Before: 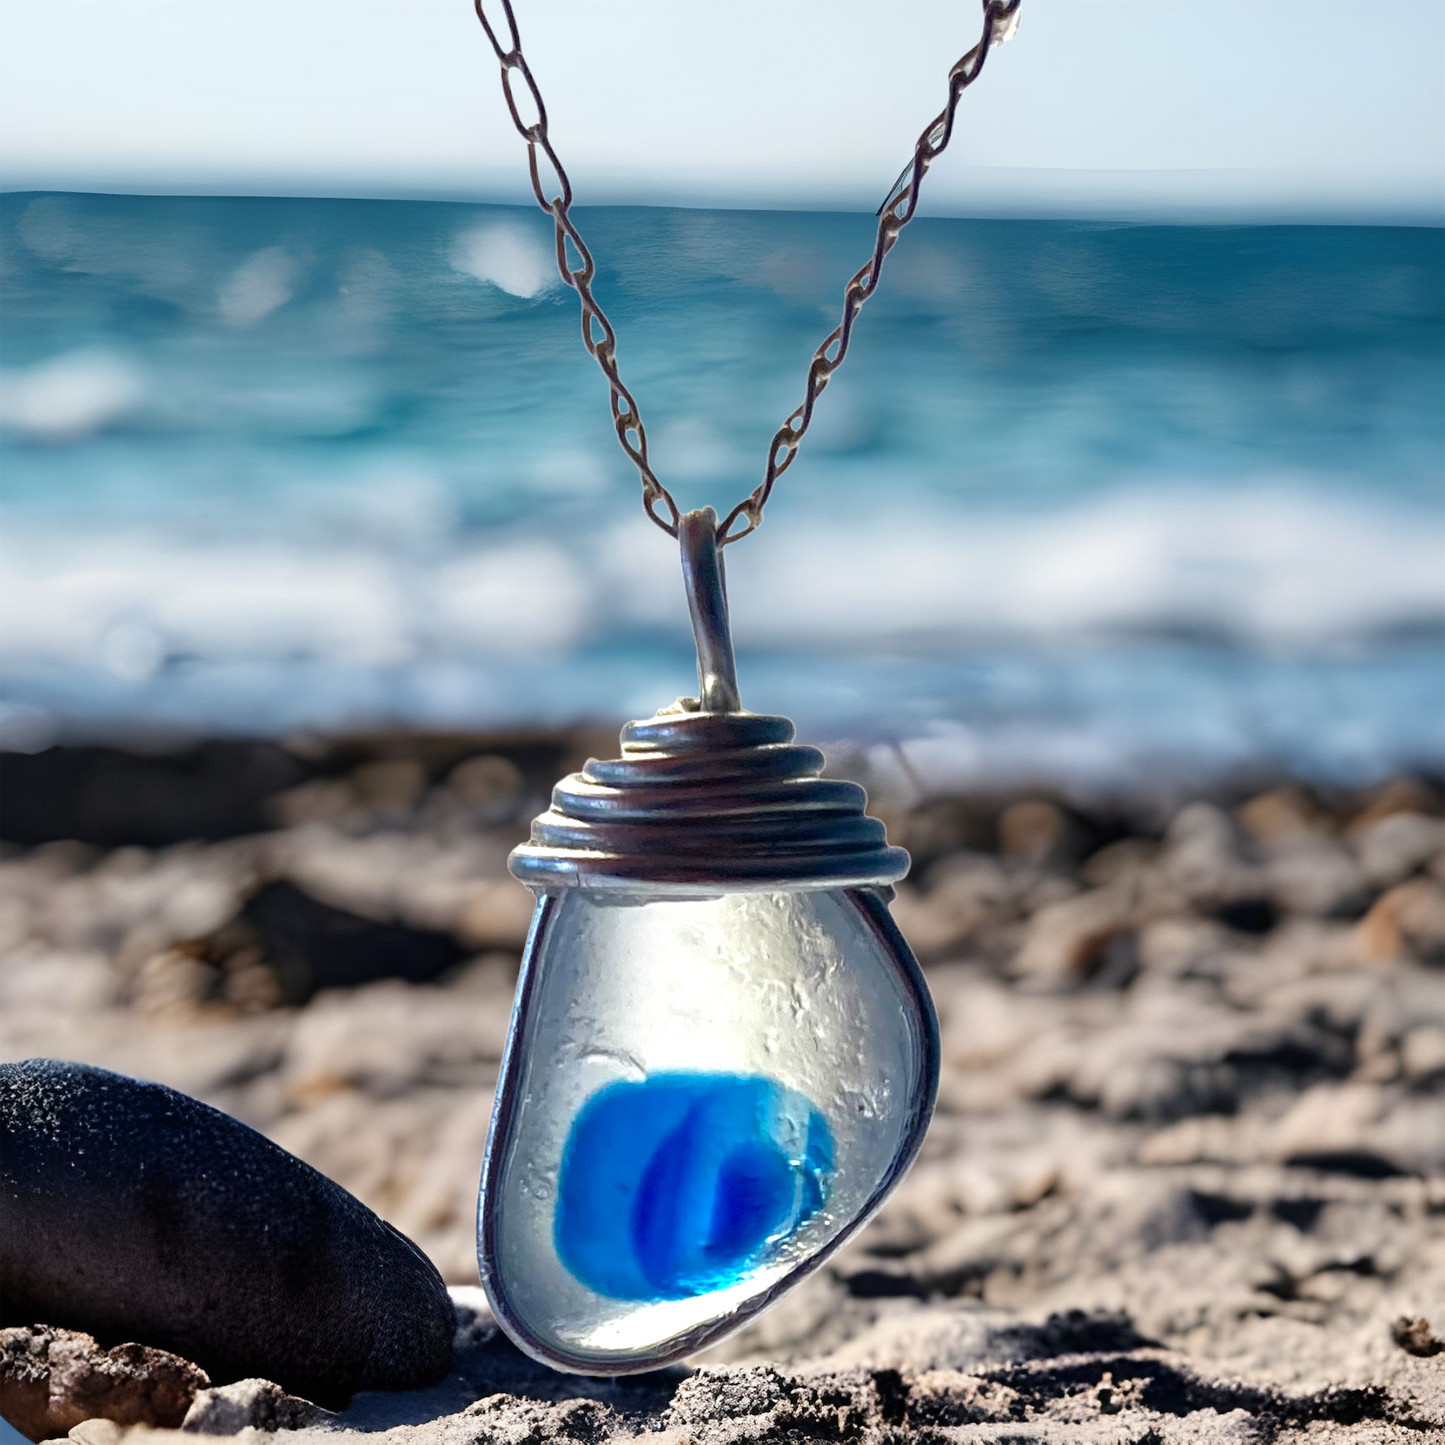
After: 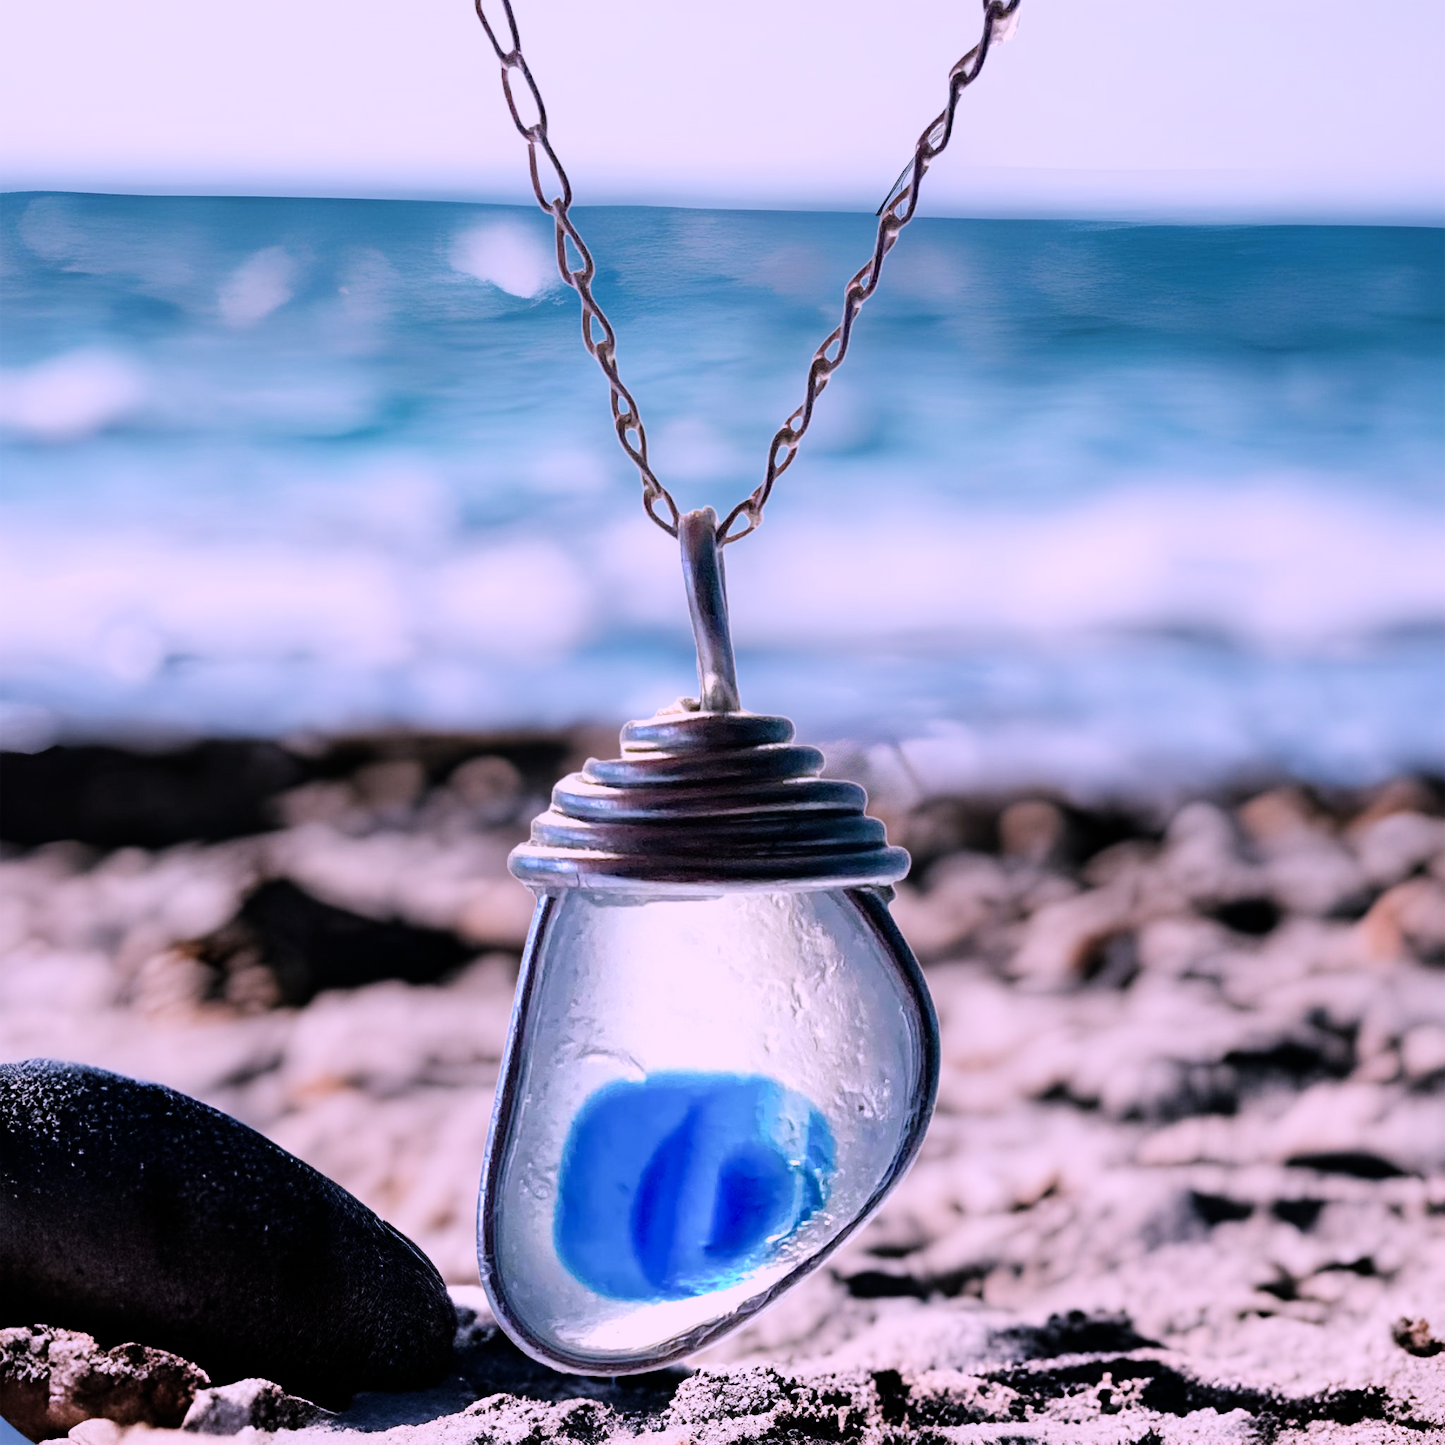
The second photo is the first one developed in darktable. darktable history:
tone equalizer: -8 EV -0.712 EV, -7 EV -0.739 EV, -6 EV -0.59 EV, -5 EV -0.407 EV, -3 EV 0.372 EV, -2 EV 0.6 EV, -1 EV 0.679 EV, +0 EV 0.757 EV
color correction: highlights a* 15.62, highlights b* -20.65
filmic rgb: black relative exposure -7.65 EV, white relative exposure 4.56 EV, hardness 3.61, contrast 1.059, contrast in shadows safe
